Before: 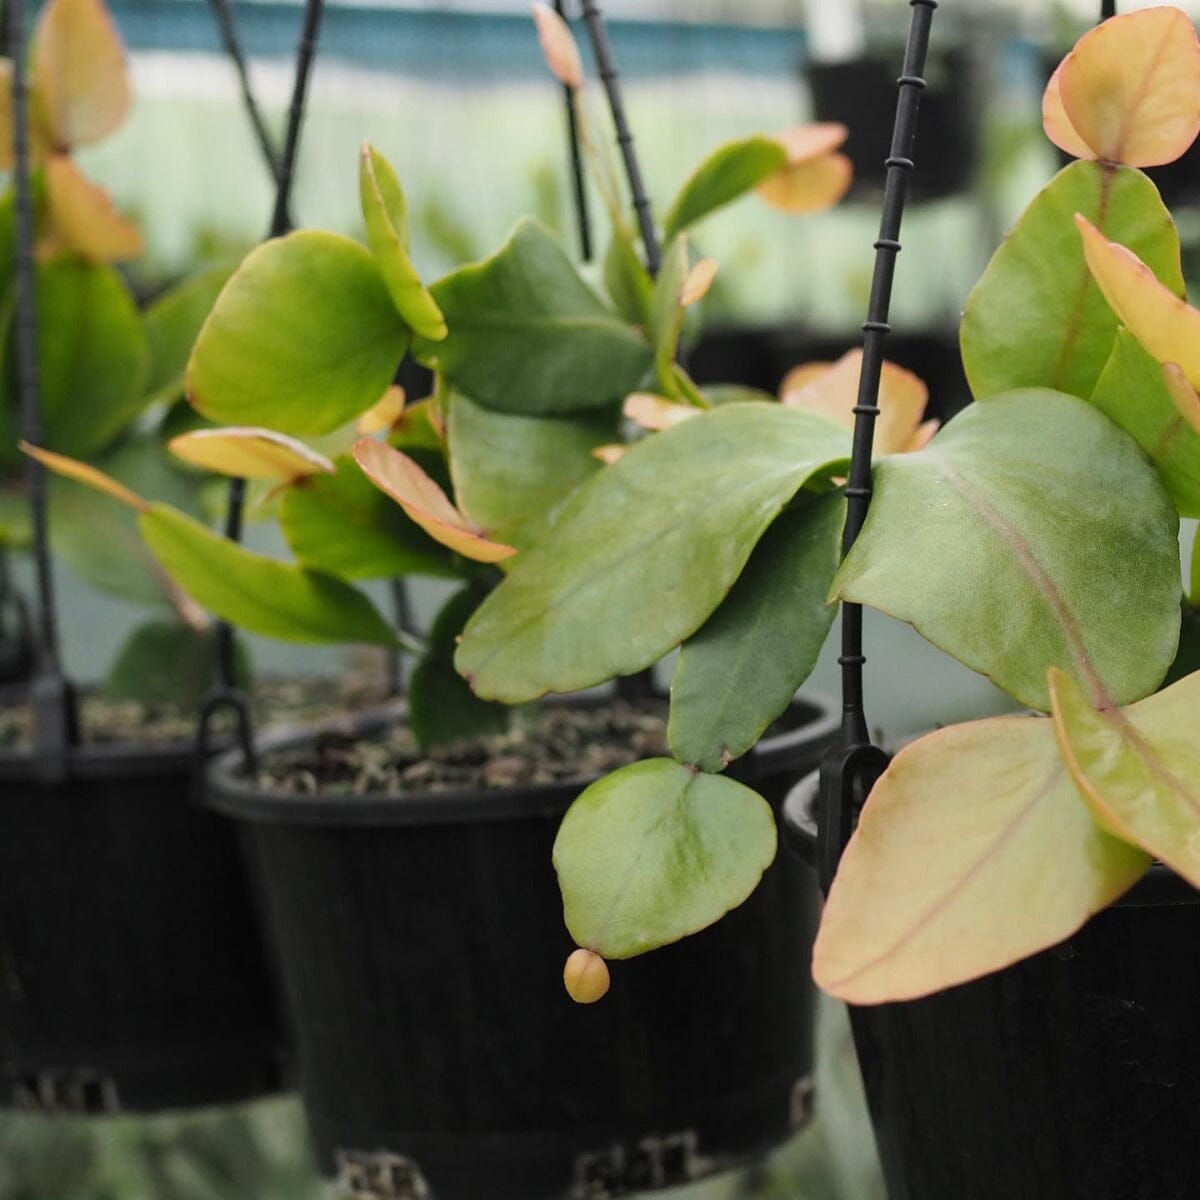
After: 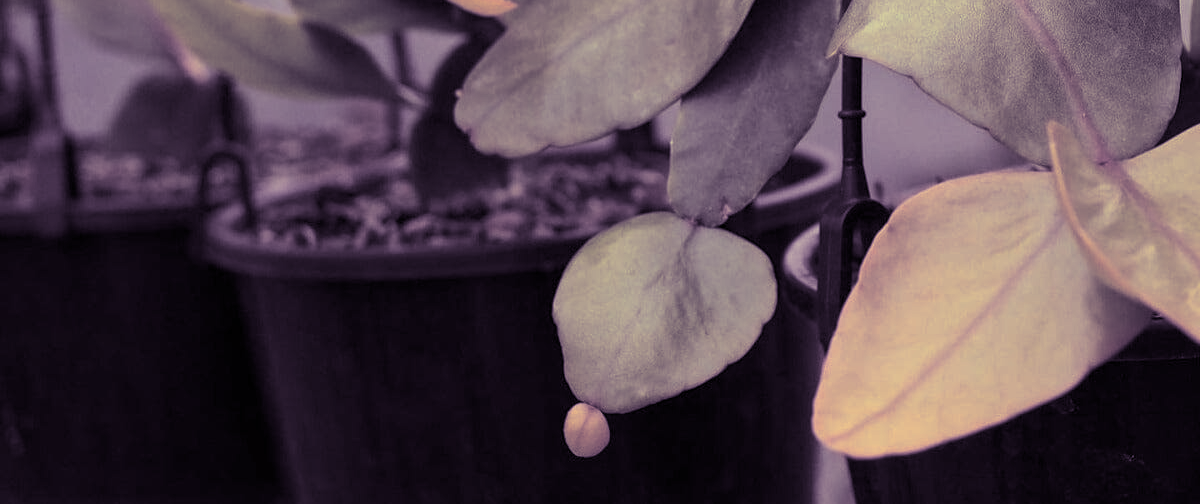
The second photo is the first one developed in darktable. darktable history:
crop: top 45.551%, bottom 12.262%
color correction: highlights a* 6.27, highlights b* 8.19, shadows a* 5.94, shadows b* 7.23, saturation 0.9
local contrast: highlights 100%, shadows 100%, detail 120%, midtone range 0.2
split-toning: shadows › hue 266.4°, shadows › saturation 0.4, highlights › hue 61.2°, highlights › saturation 0.3, compress 0%
